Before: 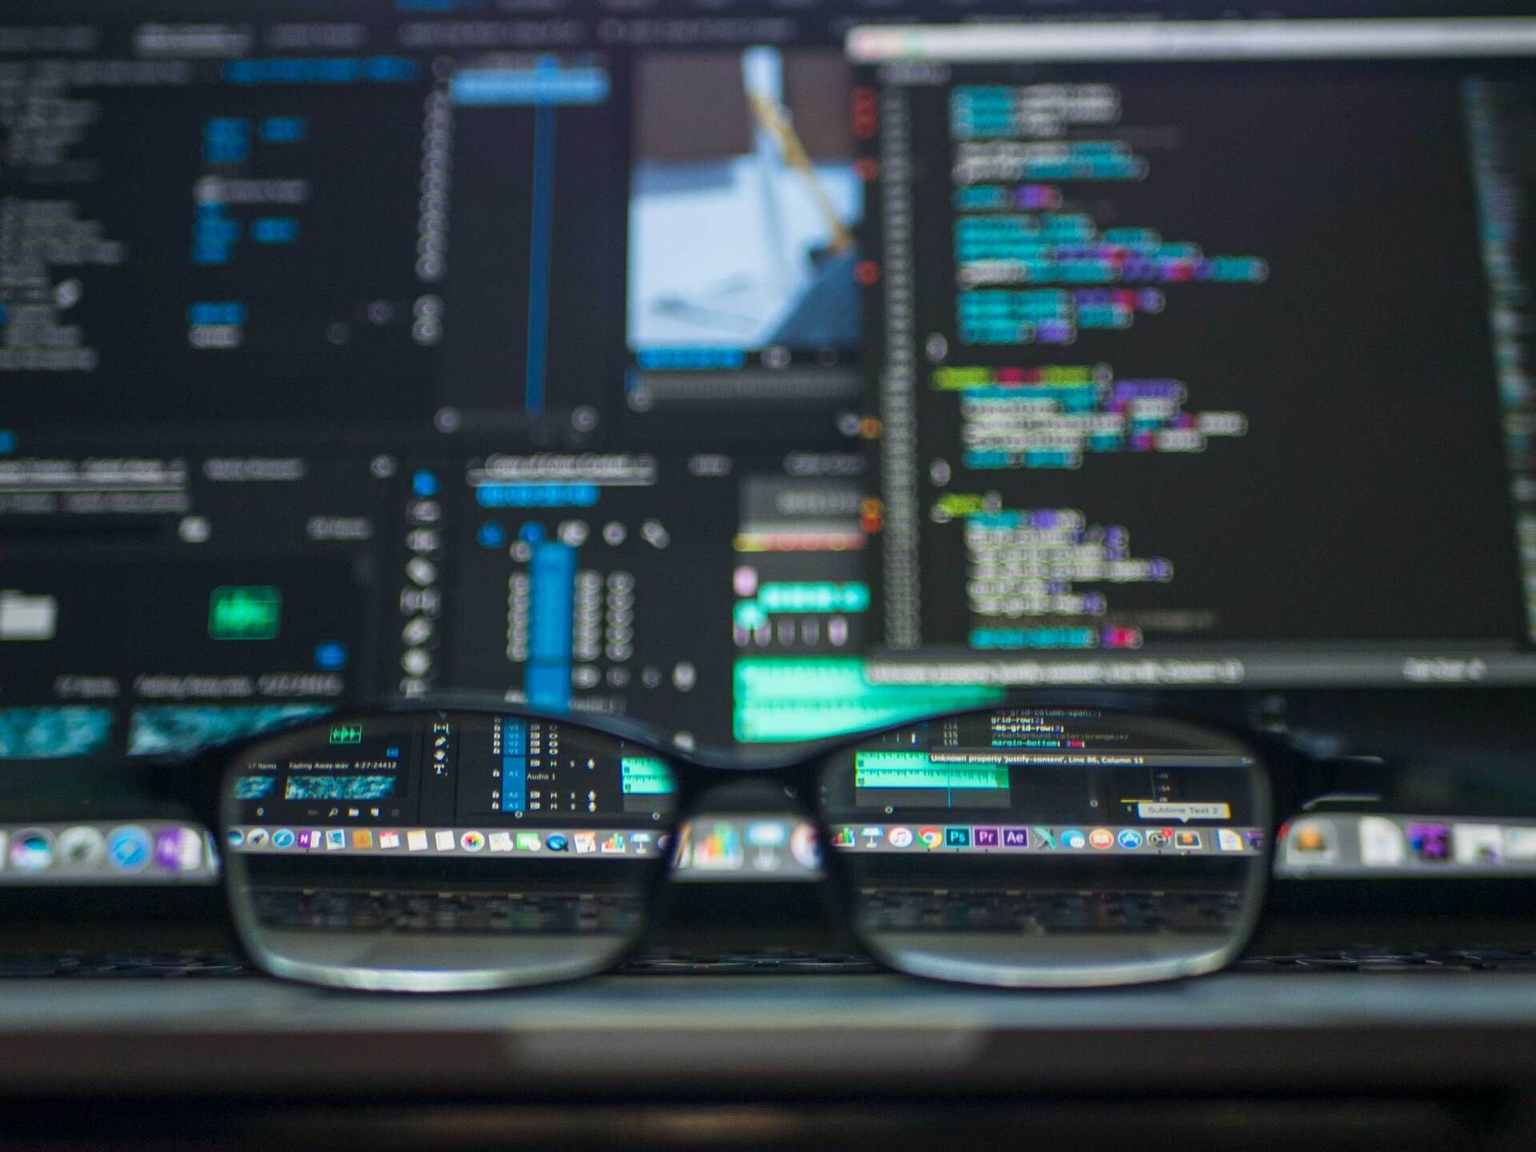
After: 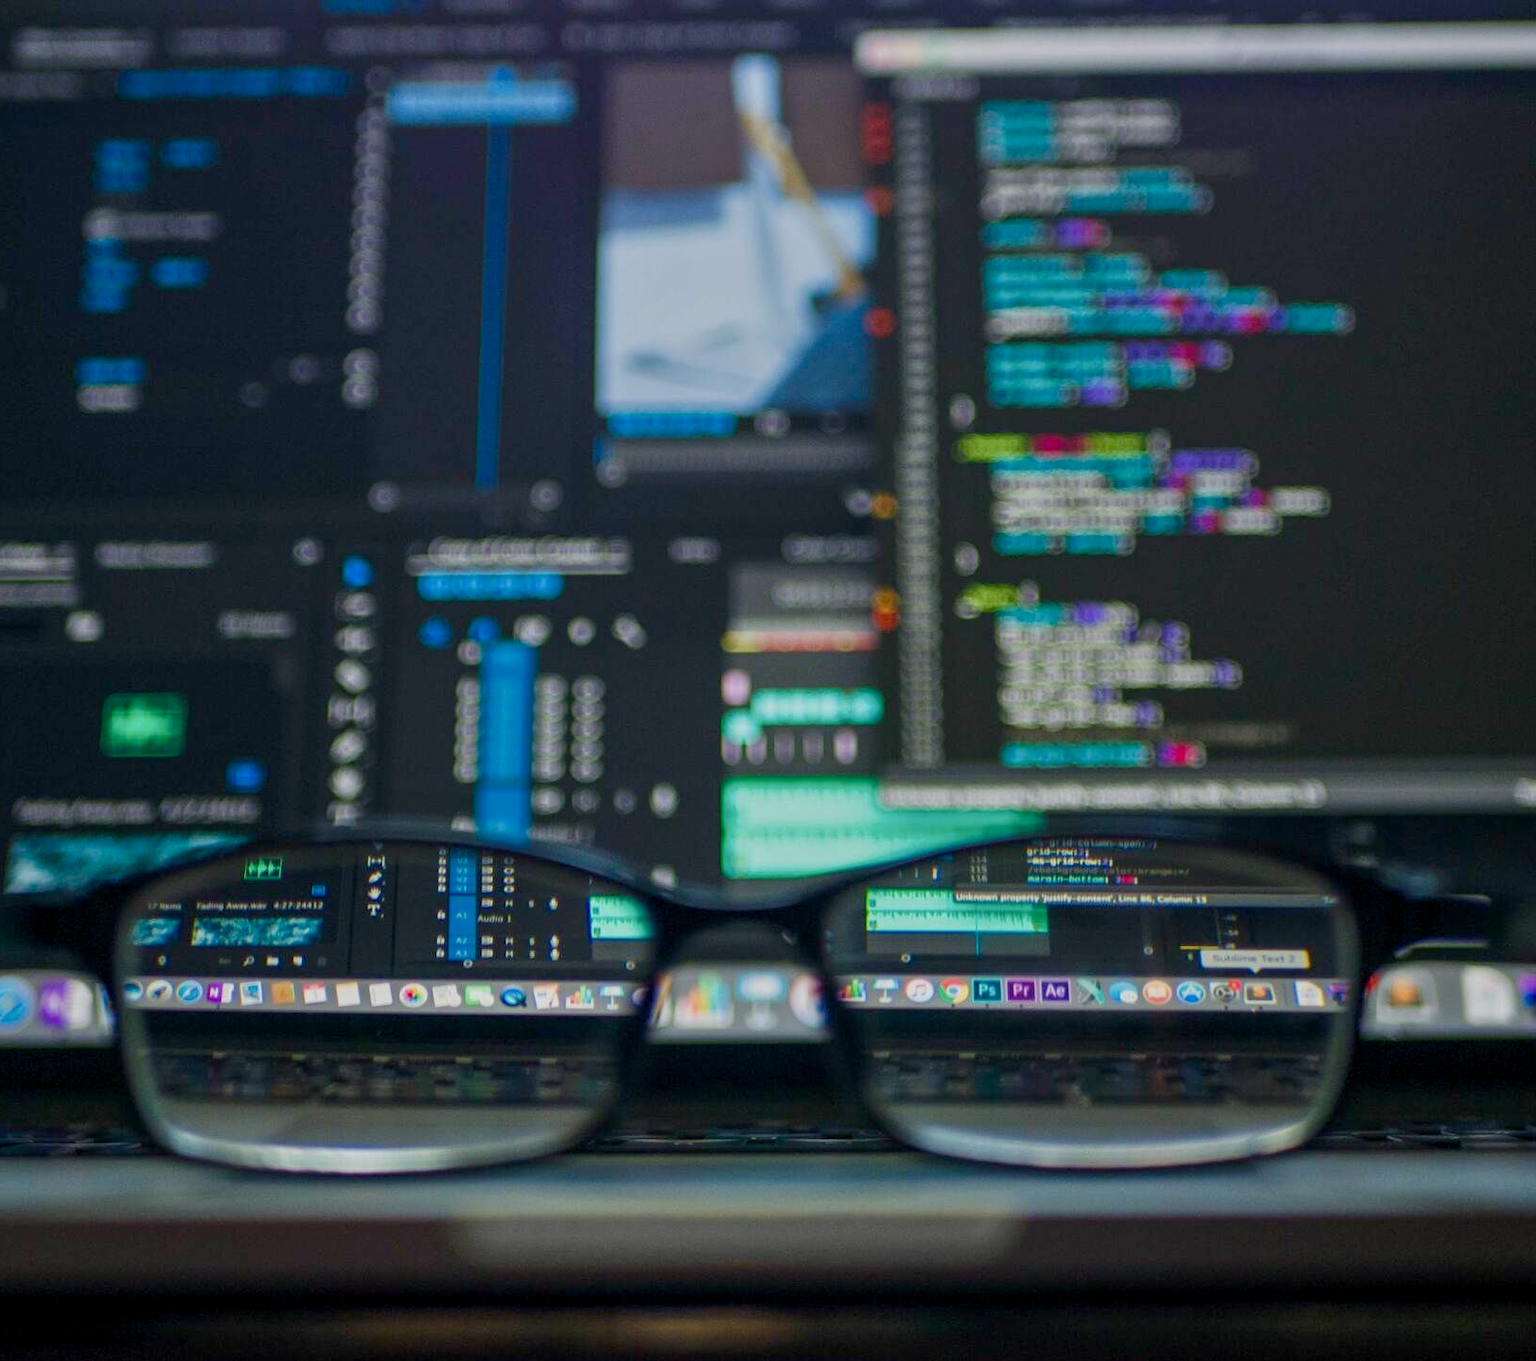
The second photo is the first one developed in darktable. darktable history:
tone equalizer: -8 EV -0.002 EV, -7 EV 0.003 EV, -6 EV -0.031 EV, -5 EV 0.011 EV, -4 EV -0.019 EV, -3 EV 0.007 EV, -2 EV -0.069 EV, -1 EV -0.272 EV, +0 EV -0.553 EV
crop: left 8.04%, right 7.409%
color balance rgb: global offset › luminance -0.277%, global offset › hue 260.91°, perceptual saturation grading › global saturation 20%, perceptual saturation grading › highlights -49.616%, perceptual saturation grading › shadows 25.355%
